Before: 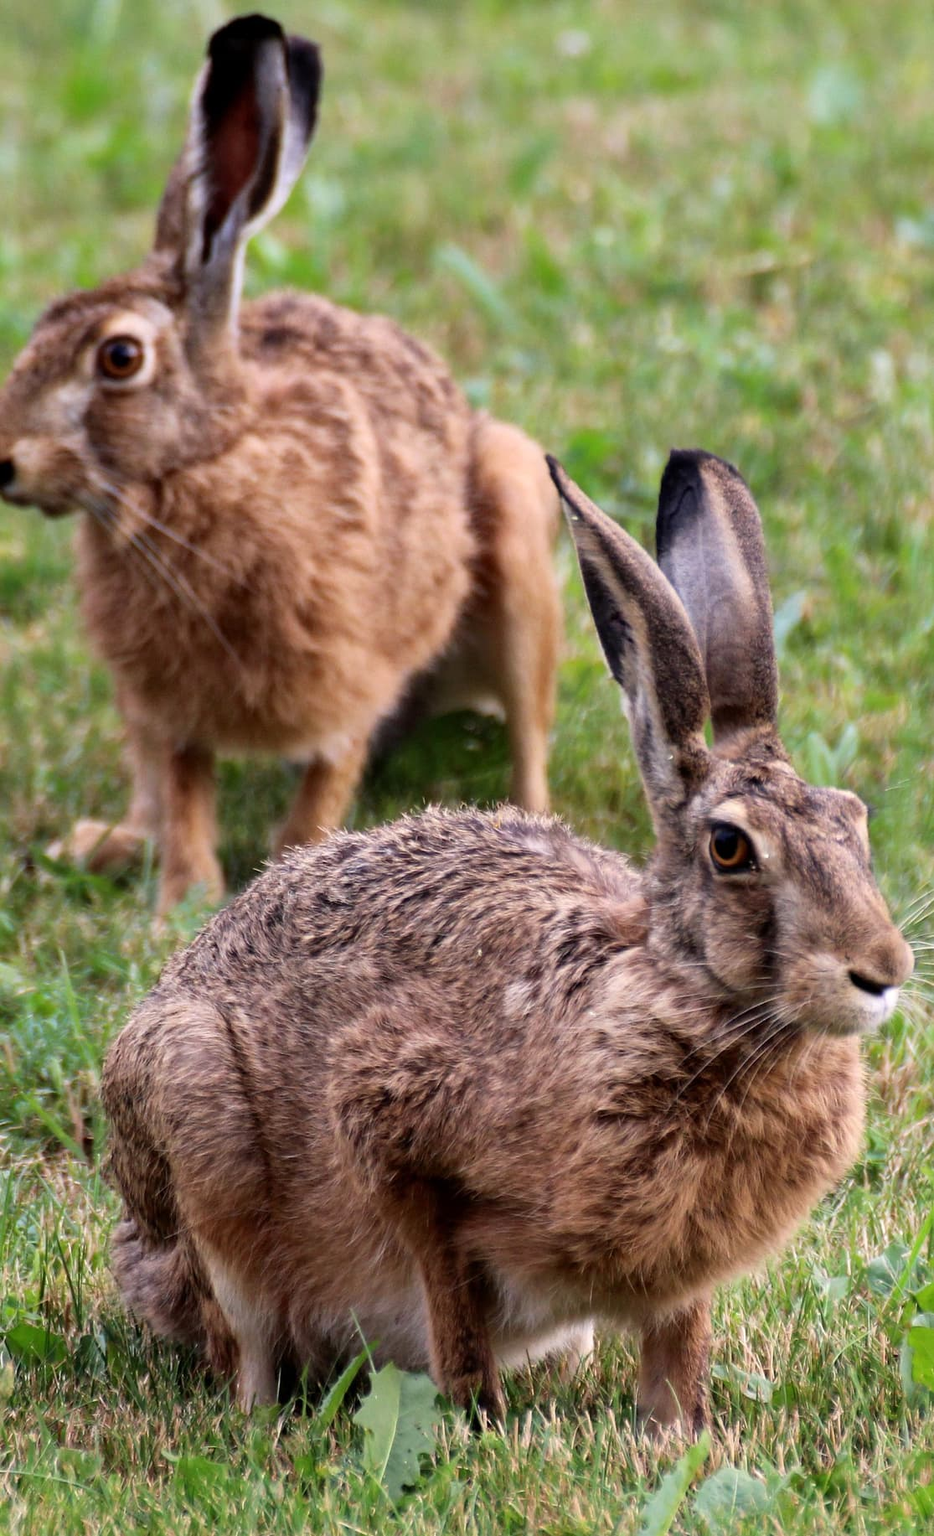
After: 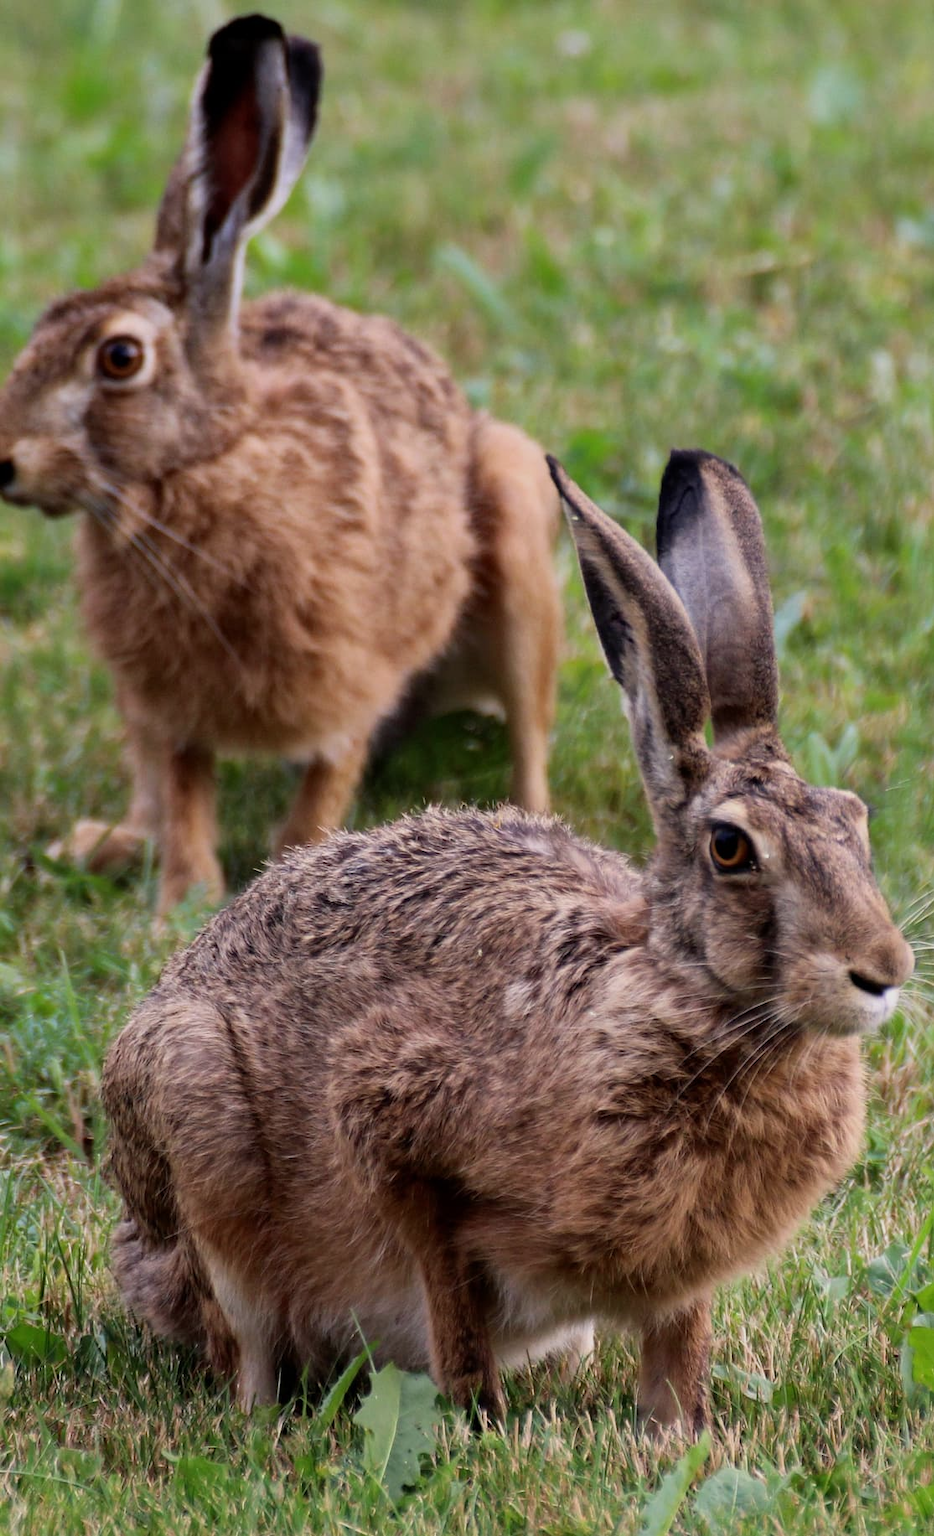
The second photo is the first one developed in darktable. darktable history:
exposure: exposure -0.375 EV, compensate exposure bias true, compensate highlight preservation false
